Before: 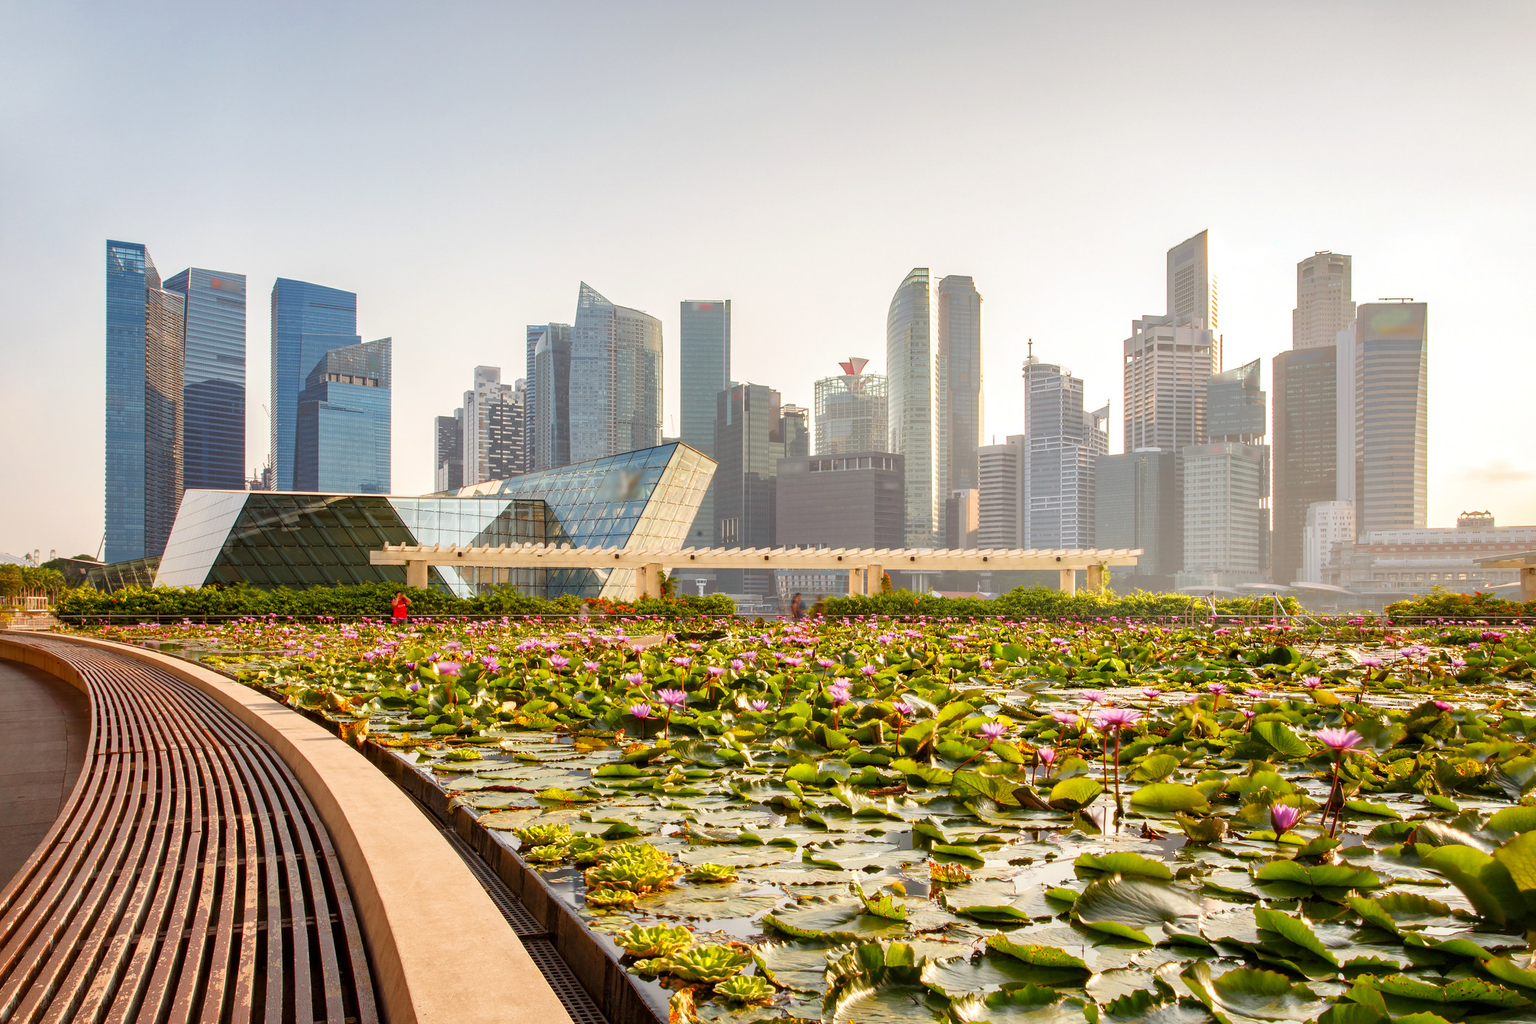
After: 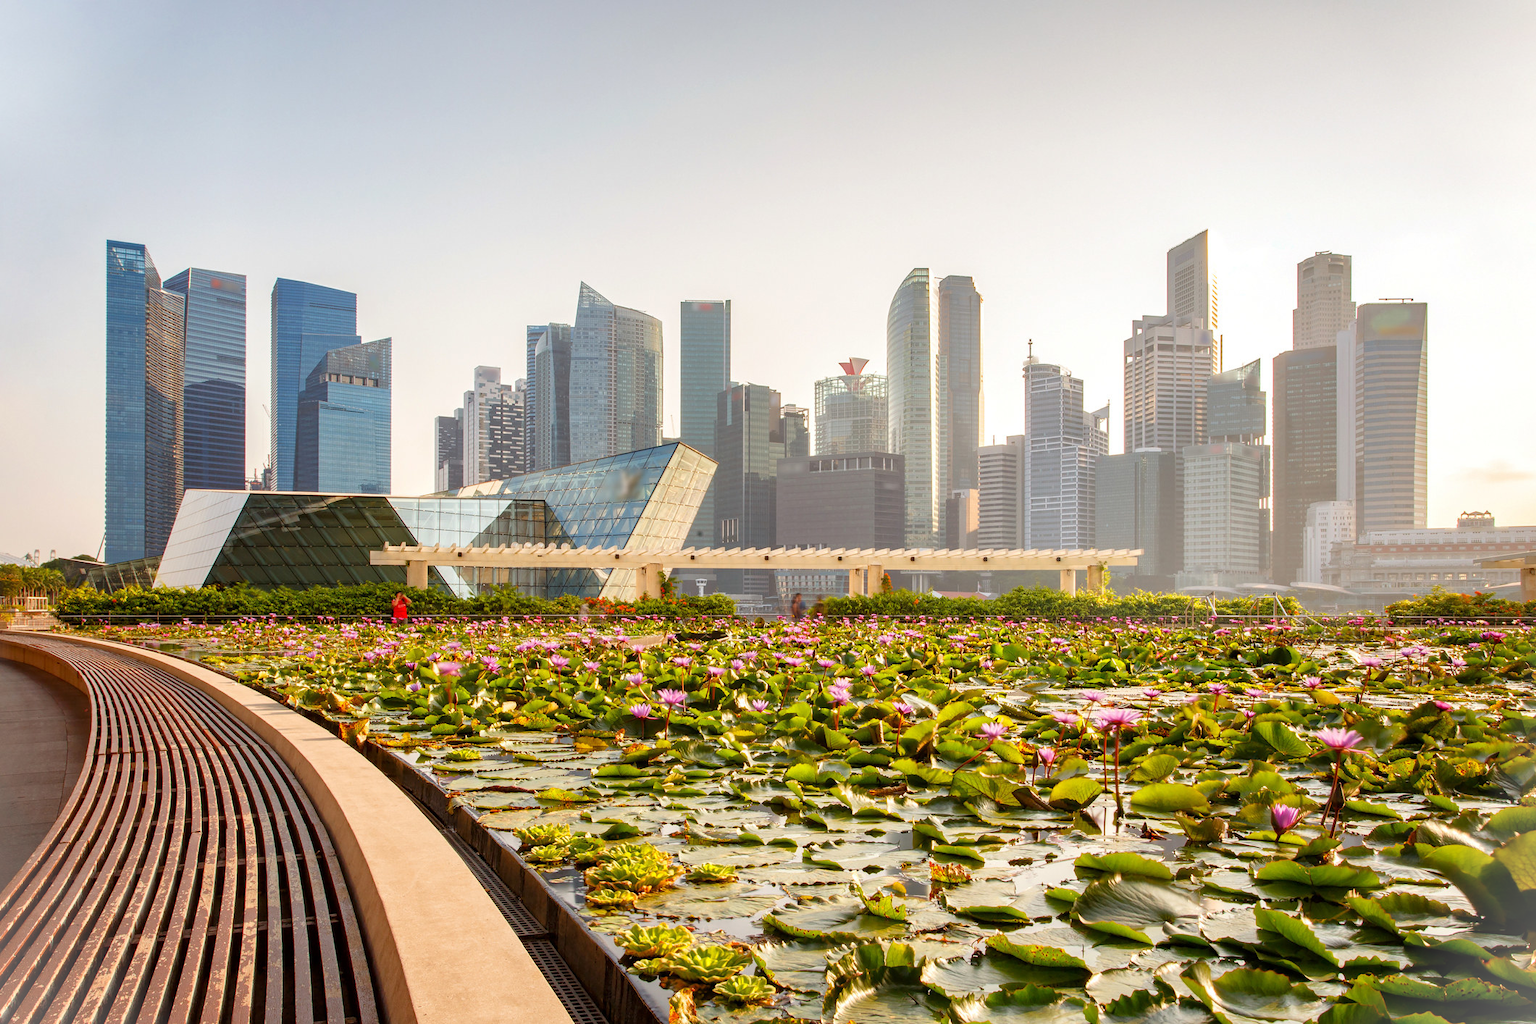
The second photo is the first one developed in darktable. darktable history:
vignetting: fall-off start 100%, brightness 0.3, saturation 0
